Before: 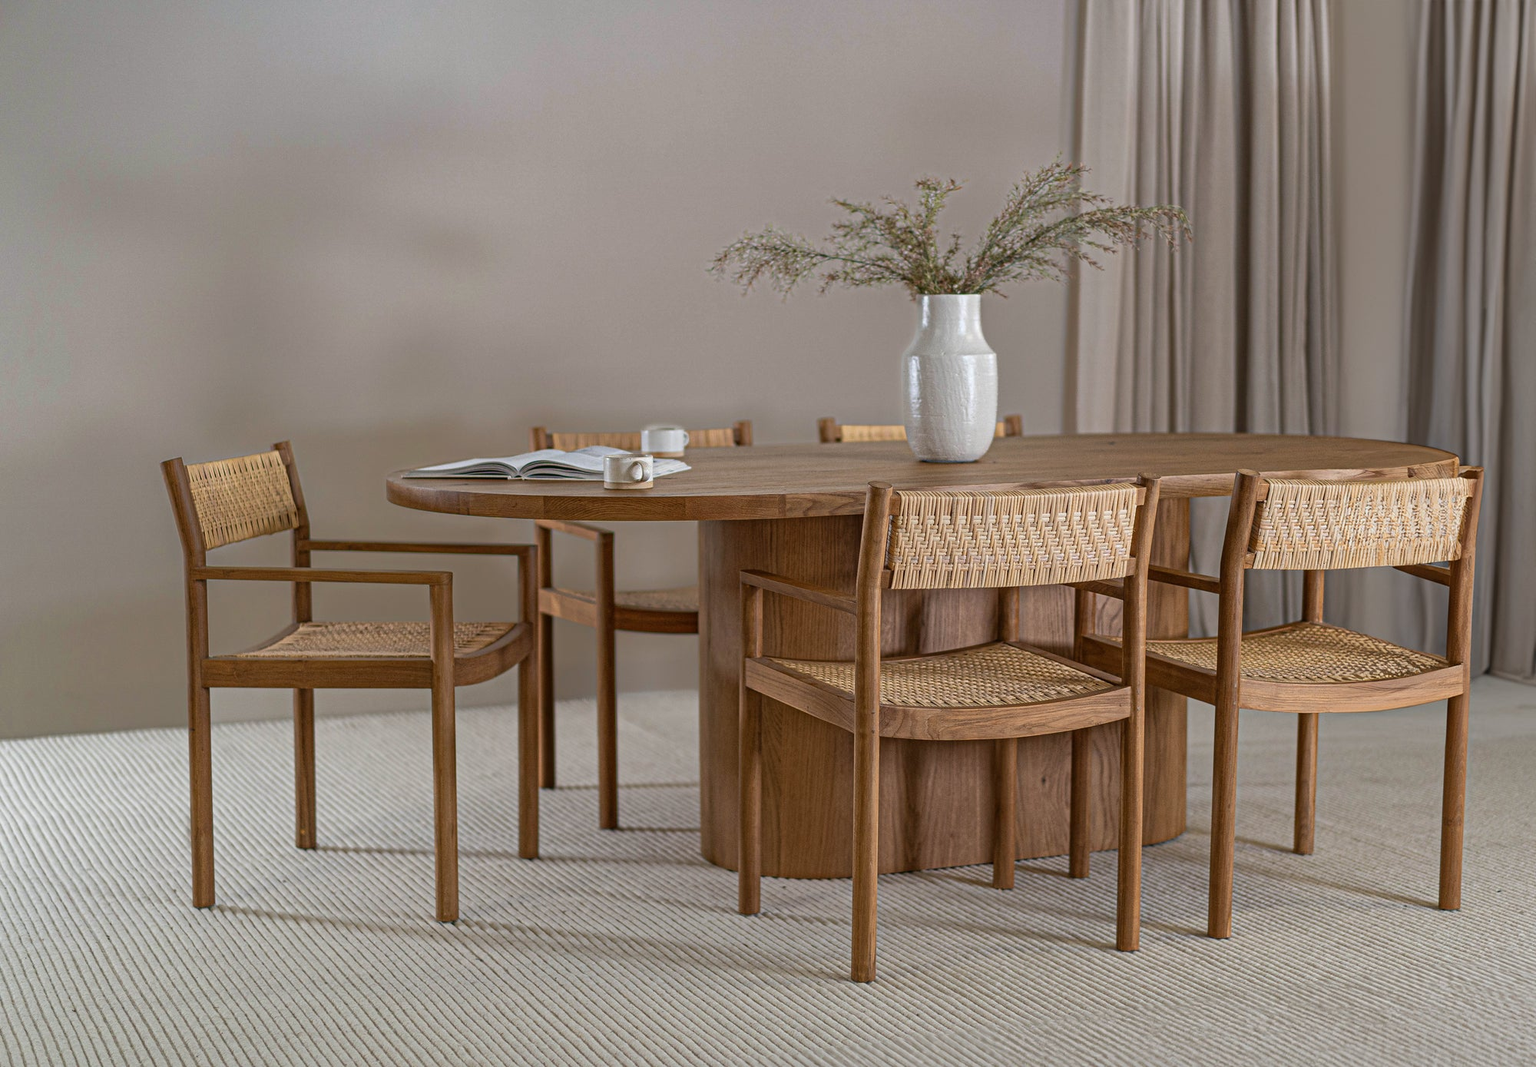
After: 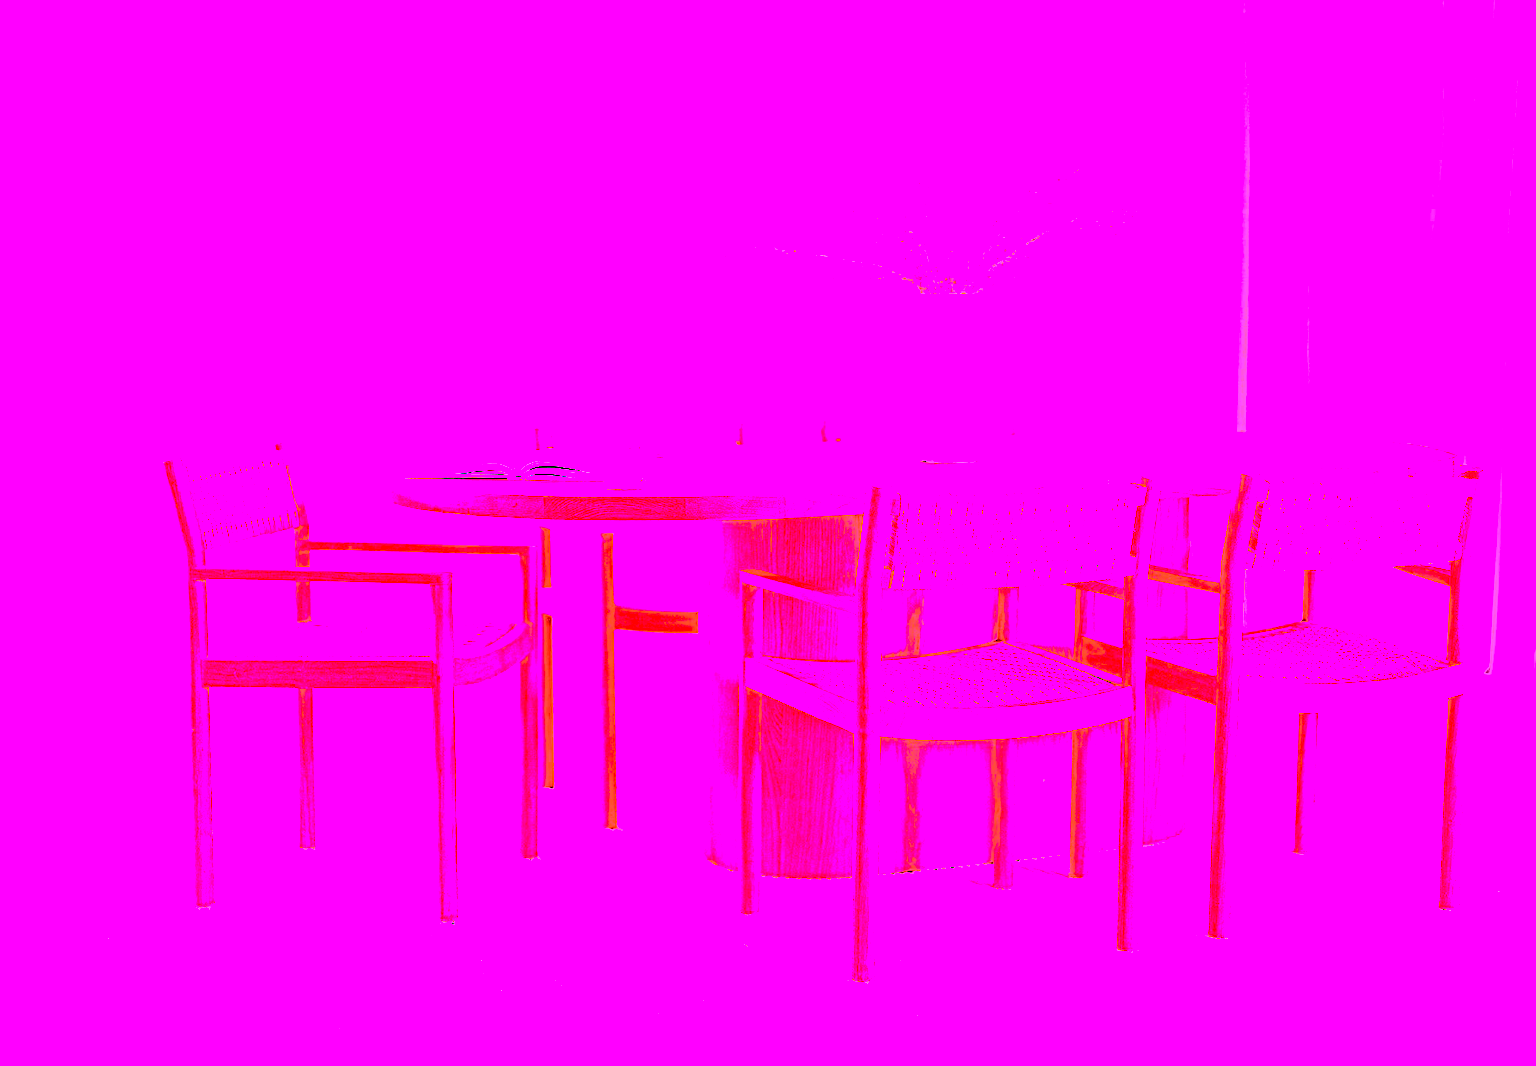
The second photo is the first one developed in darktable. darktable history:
exposure: black level correction 0, compensate exposure bias true, compensate highlight preservation false
white balance: red 8, blue 8
contrast brightness saturation: contrast 0.28
